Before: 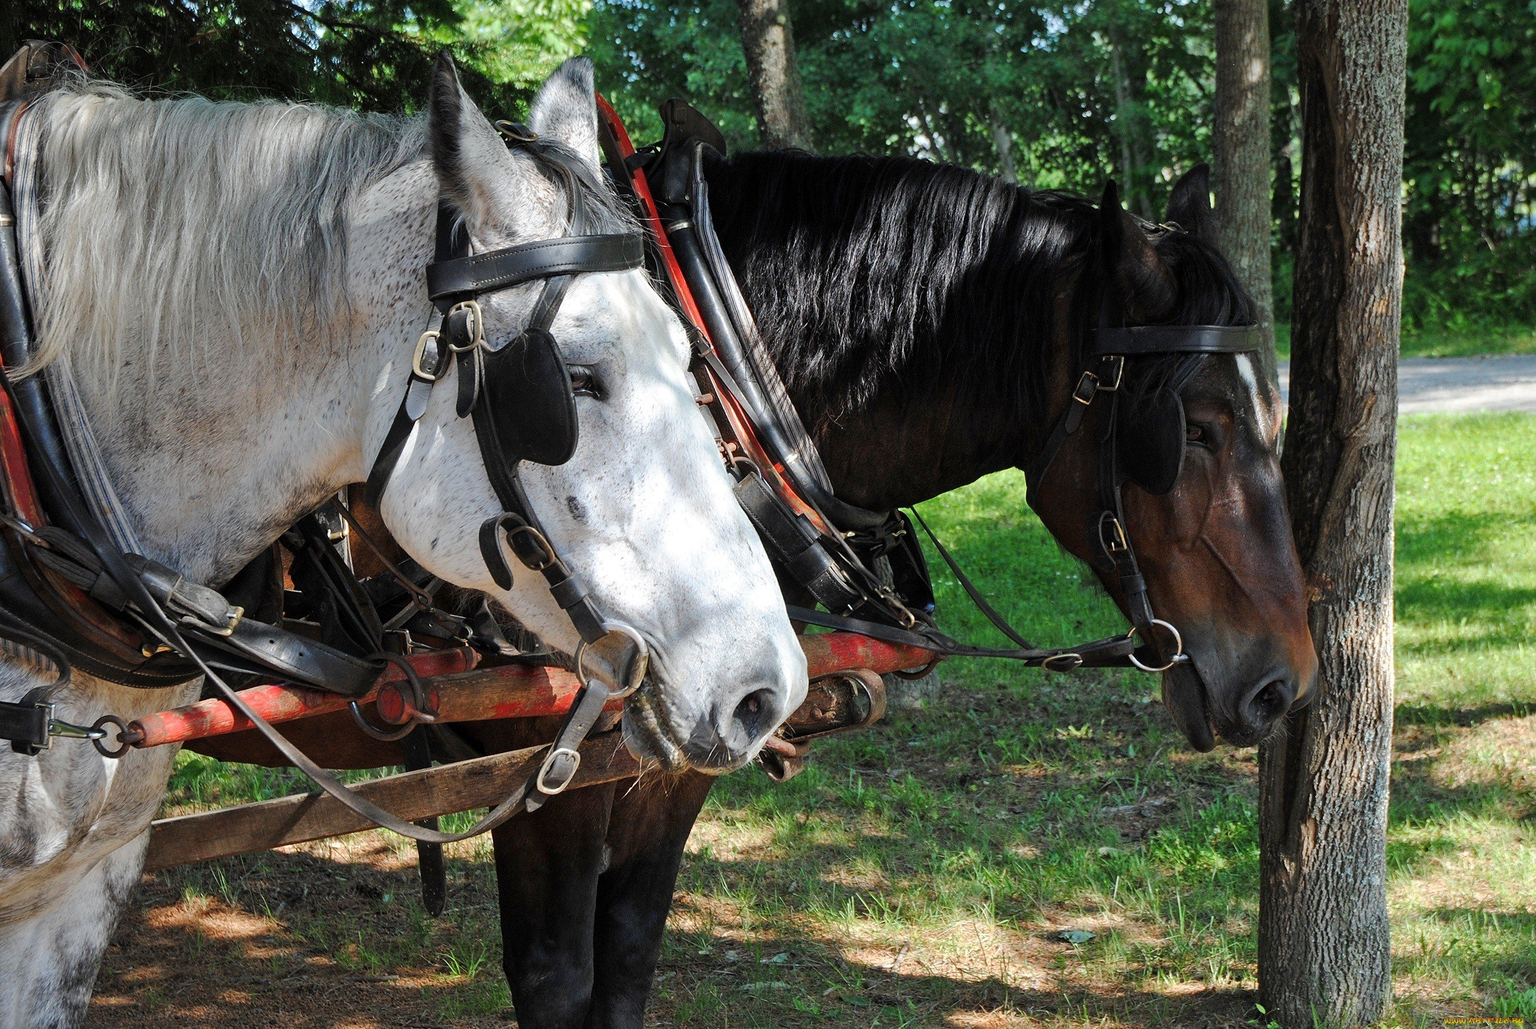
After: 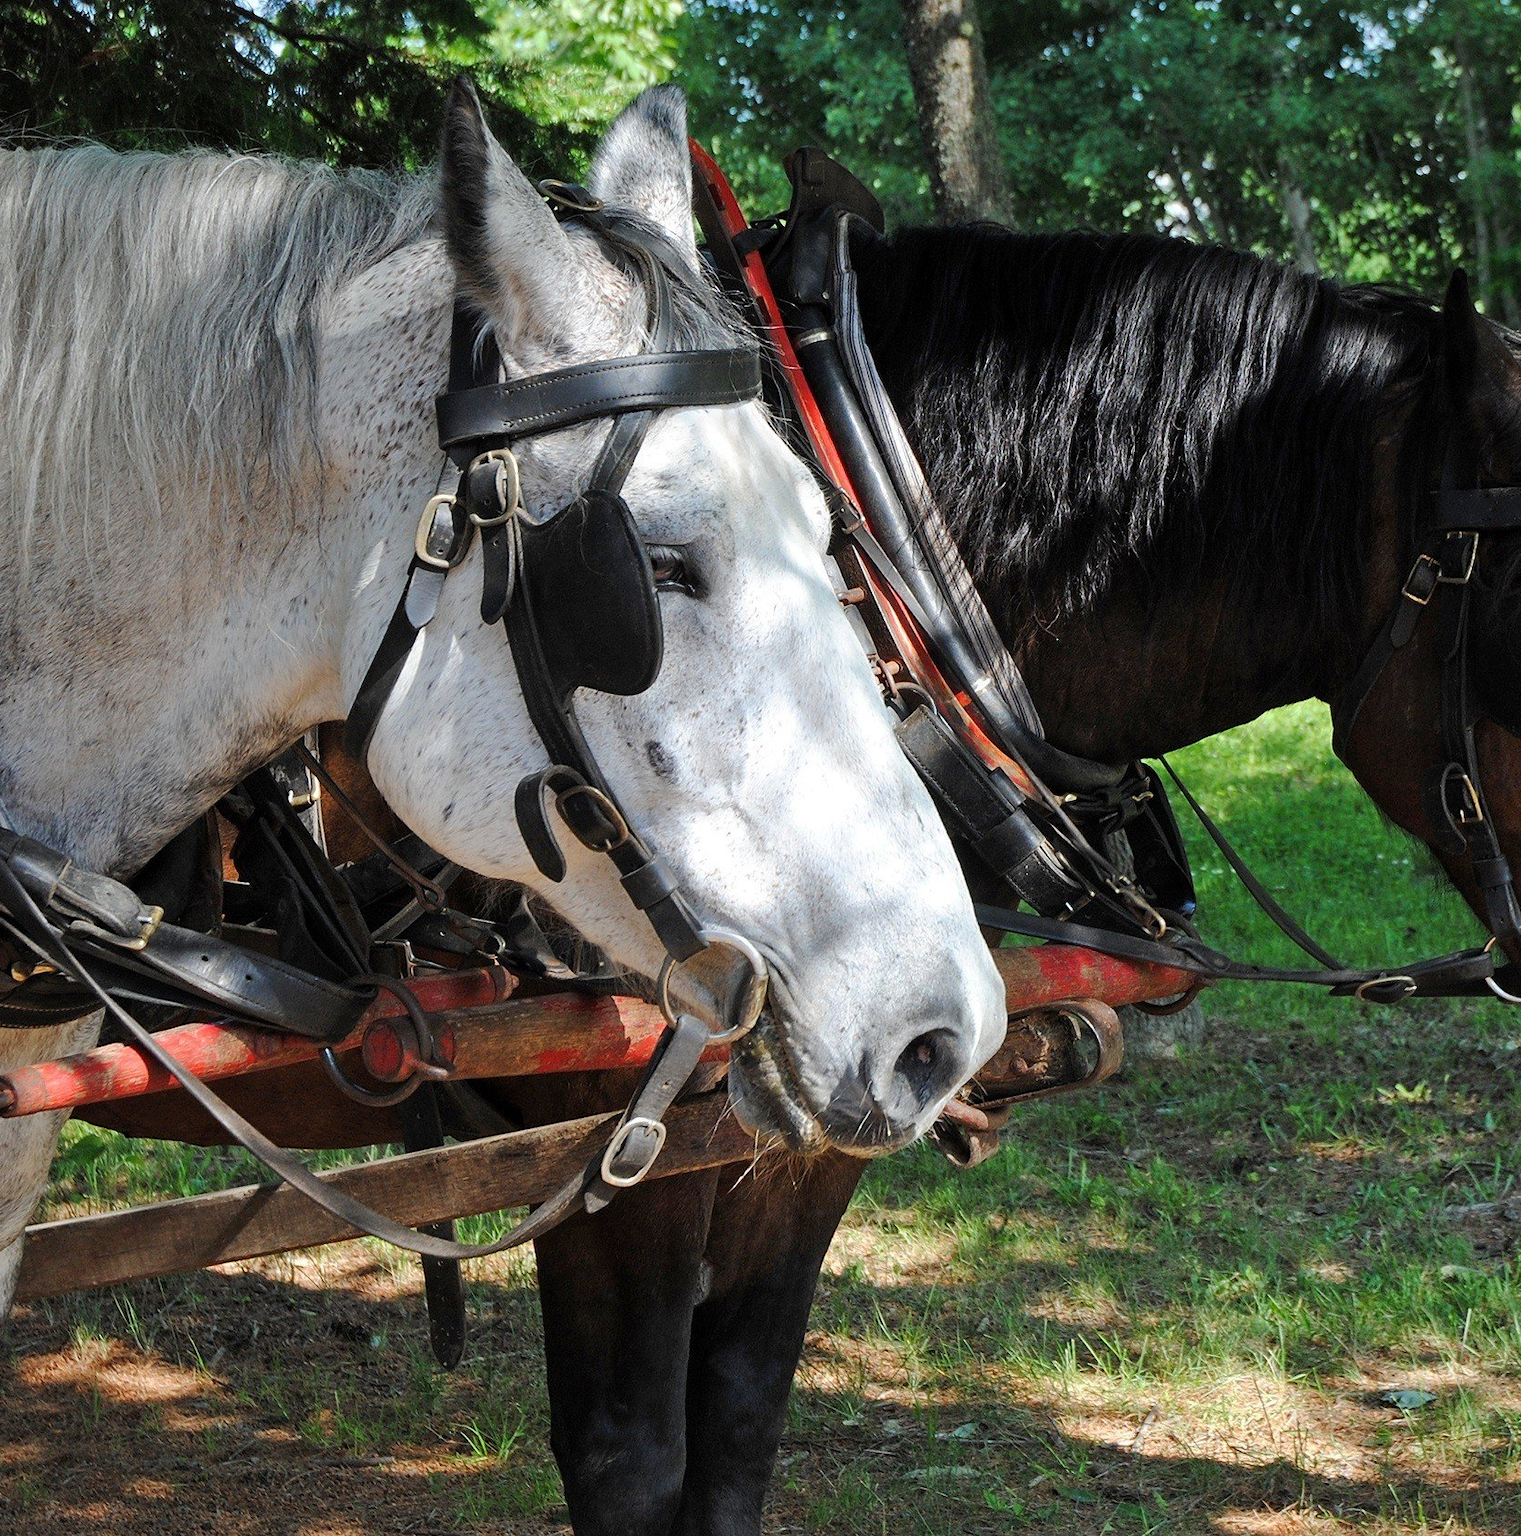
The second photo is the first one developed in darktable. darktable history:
crop and rotate: left 8.784%, right 24.914%
